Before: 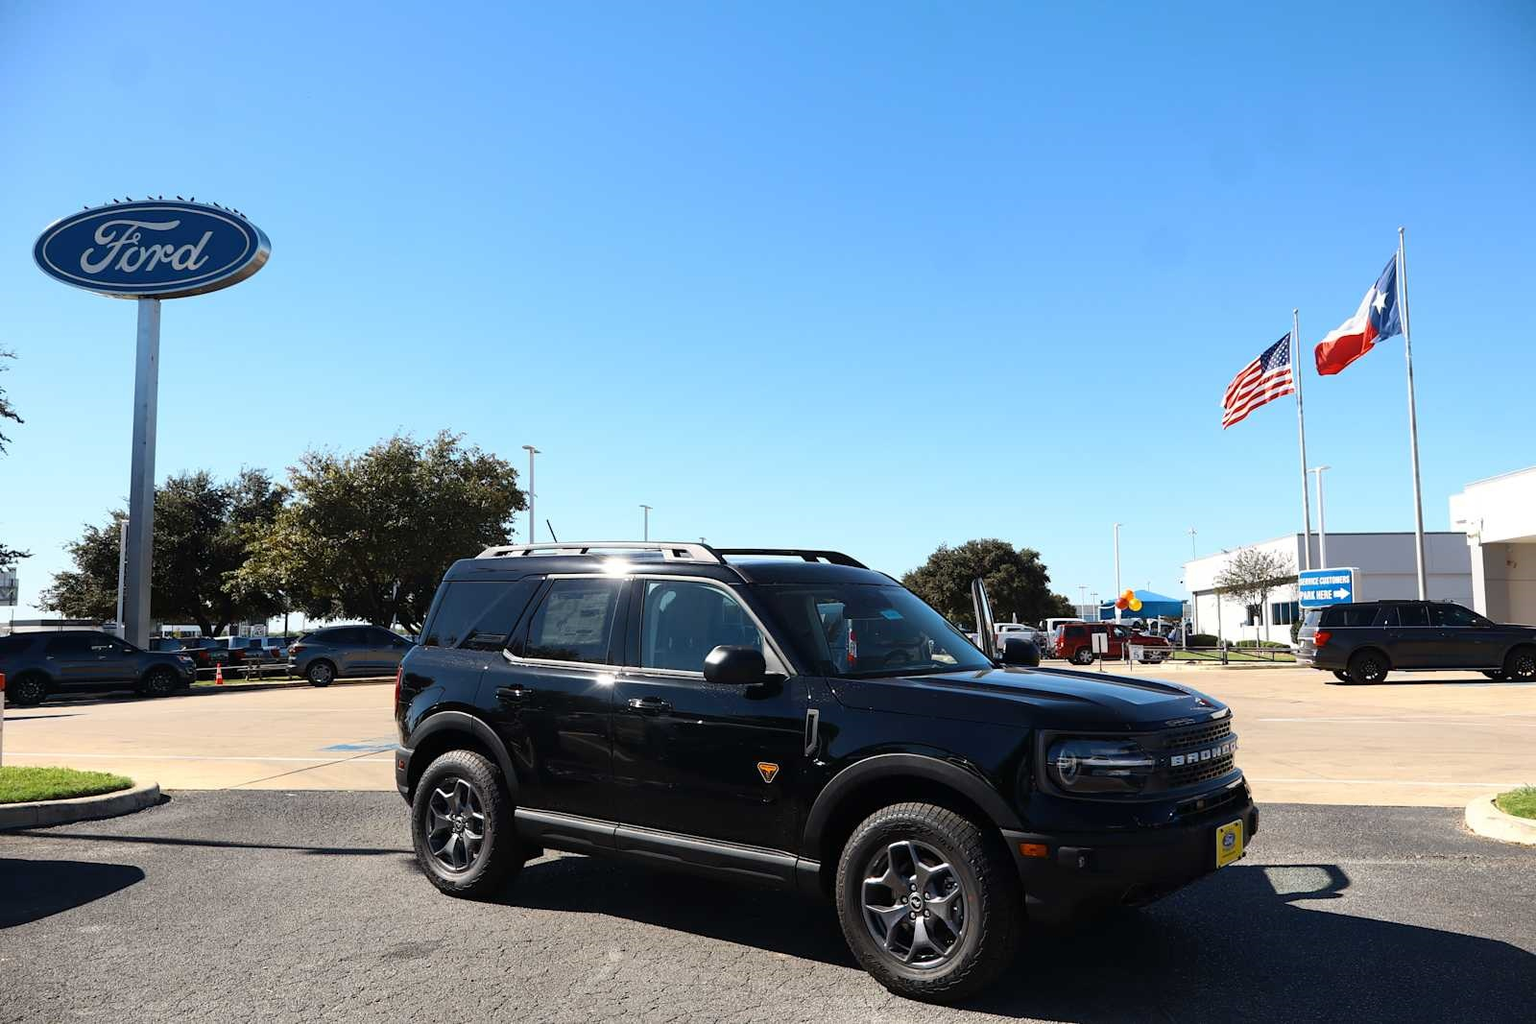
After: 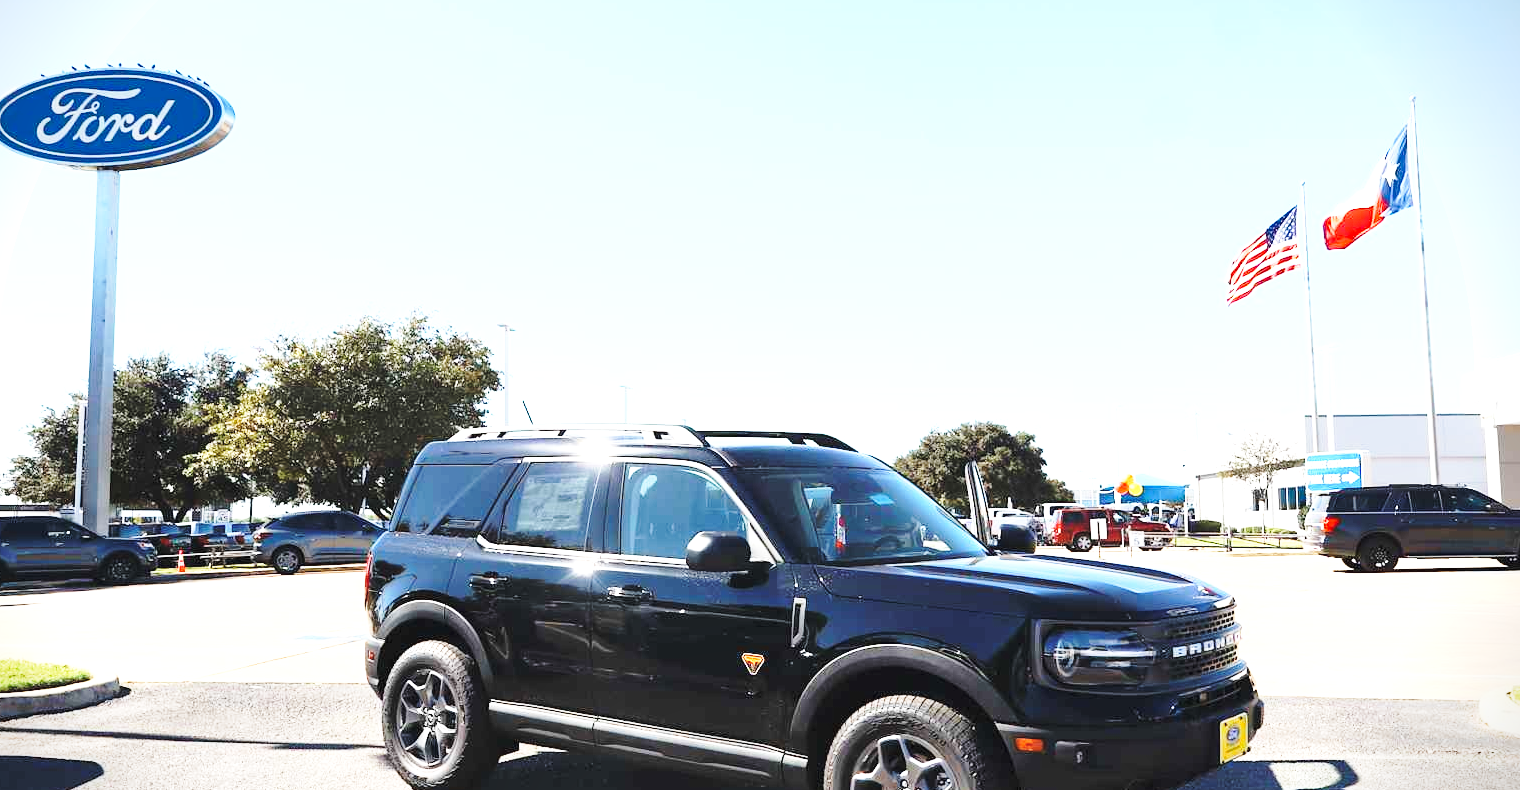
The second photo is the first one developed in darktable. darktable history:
shadows and highlights: shadows 37.27, highlights -28.18, soften with gaussian
exposure: black level correction 0, exposure 1.1 EV, compensate exposure bias true, compensate highlight preservation false
crop and rotate: left 2.991%, top 13.302%, right 1.981%, bottom 12.636%
contrast brightness saturation: brightness 0.15
vignetting: fall-off start 97.23%, saturation -0.024, center (-0.033, -0.042), width/height ratio 1.179, unbound false
base curve: curves: ch0 [(0, 0) (0.028, 0.03) (0.121, 0.232) (0.46, 0.748) (0.859, 0.968) (1, 1)], preserve colors none
